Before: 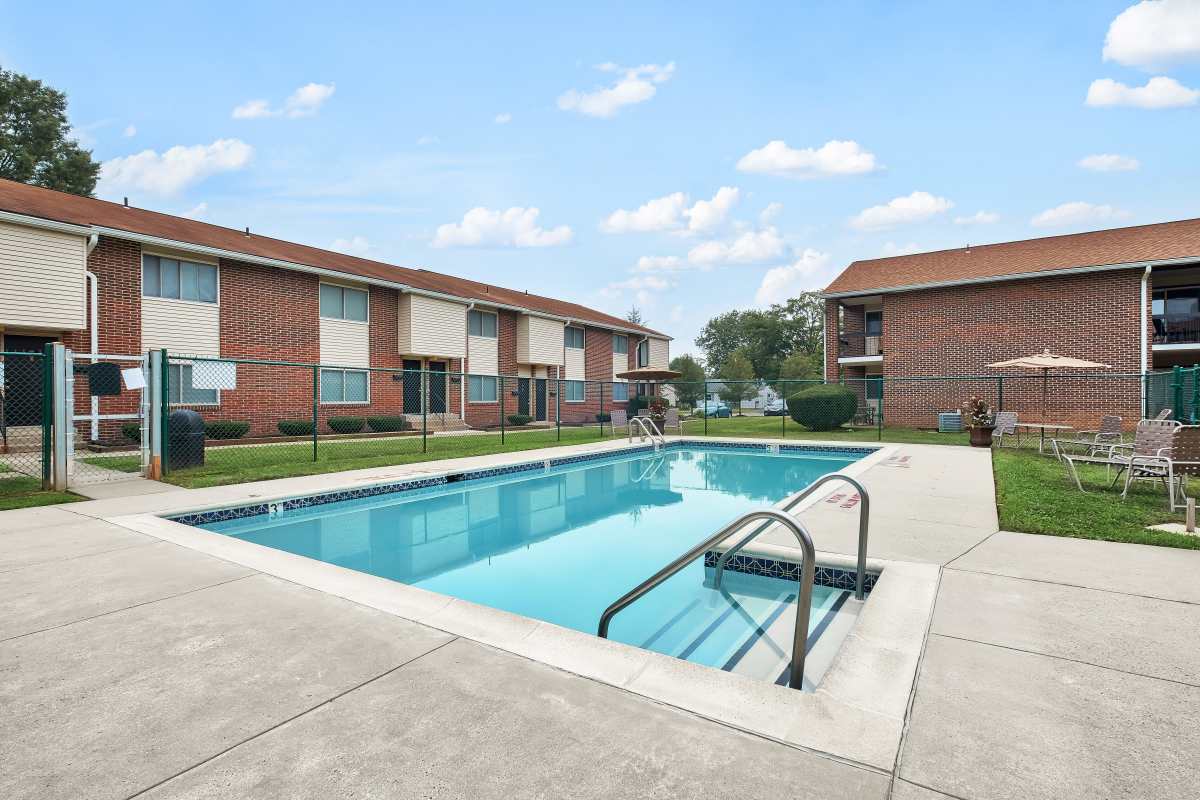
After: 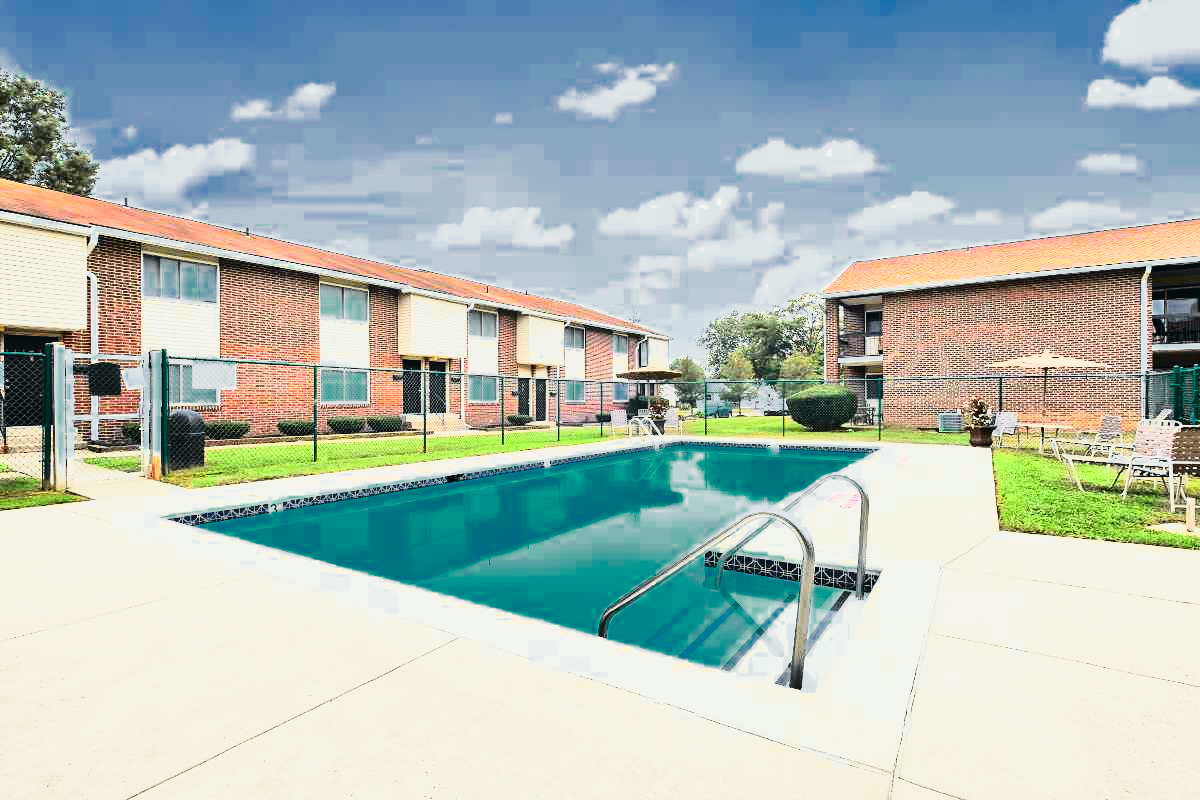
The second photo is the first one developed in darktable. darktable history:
tone curve: curves: ch0 [(0, 0.026) (0.058, 0.049) (0.246, 0.214) (0.437, 0.498) (0.55, 0.644) (0.657, 0.767) (0.822, 0.9) (1, 0.961)]; ch1 [(0, 0) (0.346, 0.307) (0.408, 0.369) (0.453, 0.457) (0.476, 0.489) (0.502, 0.493) (0.521, 0.515) (0.537, 0.531) (0.612, 0.641) (0.676, 0.728) (1, 1)]; ch2 [(0, 0) (0.346, 0.34) (0.434, 0.46) (0.485, 0.494) (0.5, 0.494) (0.511, 0.504) (0.537, 0.551) (0.579, 0.599) (0.625, 0.686) (1, 1)], color space Lab, independent channels, preserve colors none
base curve: curves: ch0 [(0, 0) (0.007, 0.004) (0.027, 0.03) (0.046, 0.07) (0.207, 0.54) (0.442, 0.872) (0.673, 0.972) (1, 1)]
color zones: curves: ch0 [(0, 0.497) (0.143, 0.5) (0.286, 0.5) (0.429, 0.483) (0.571, 0.116) (0.714, -0.006) (0.857, 0.28) (1, 0.497)], mix 32.05%
